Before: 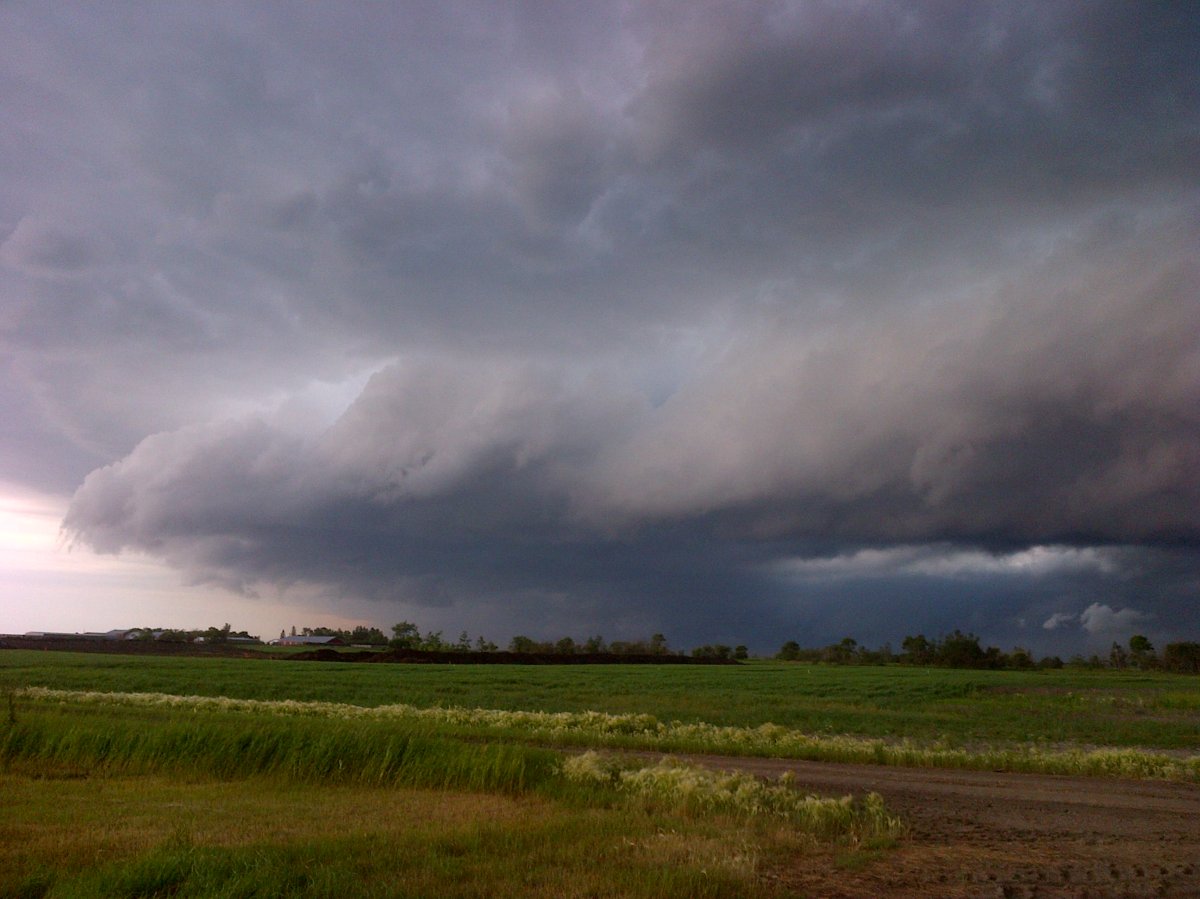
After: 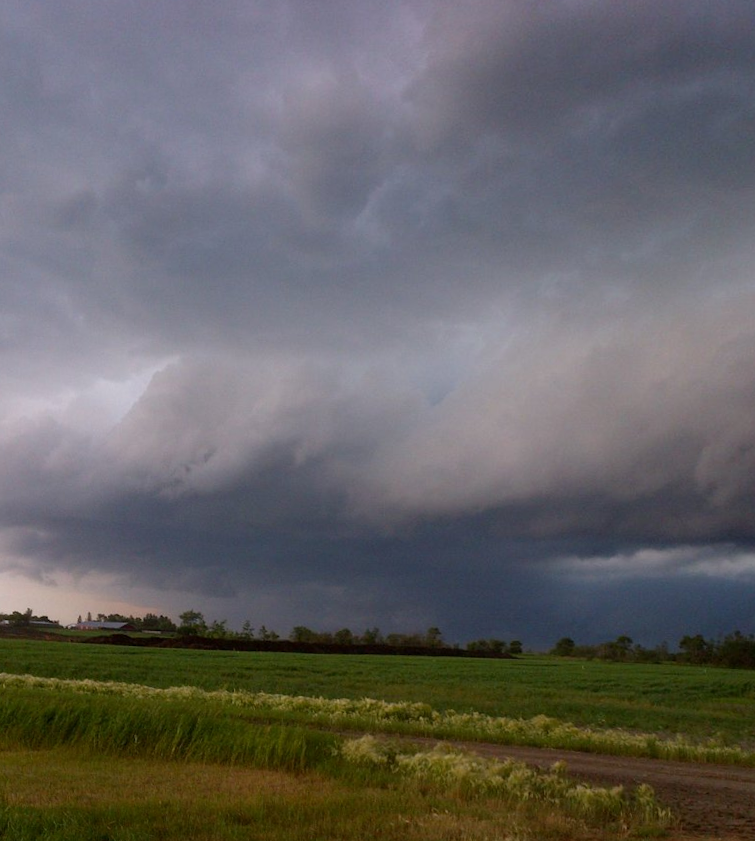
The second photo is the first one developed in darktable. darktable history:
crop and rotate: left 13.537%, right 19.796%
rotate and perspective: rotation 0.062°, lens shift (vertical) 0.115, lens shift (horizontal) -0.133, crop left 0.047, crop right 0.94, crop top 0.061, crop bottom 0.94
